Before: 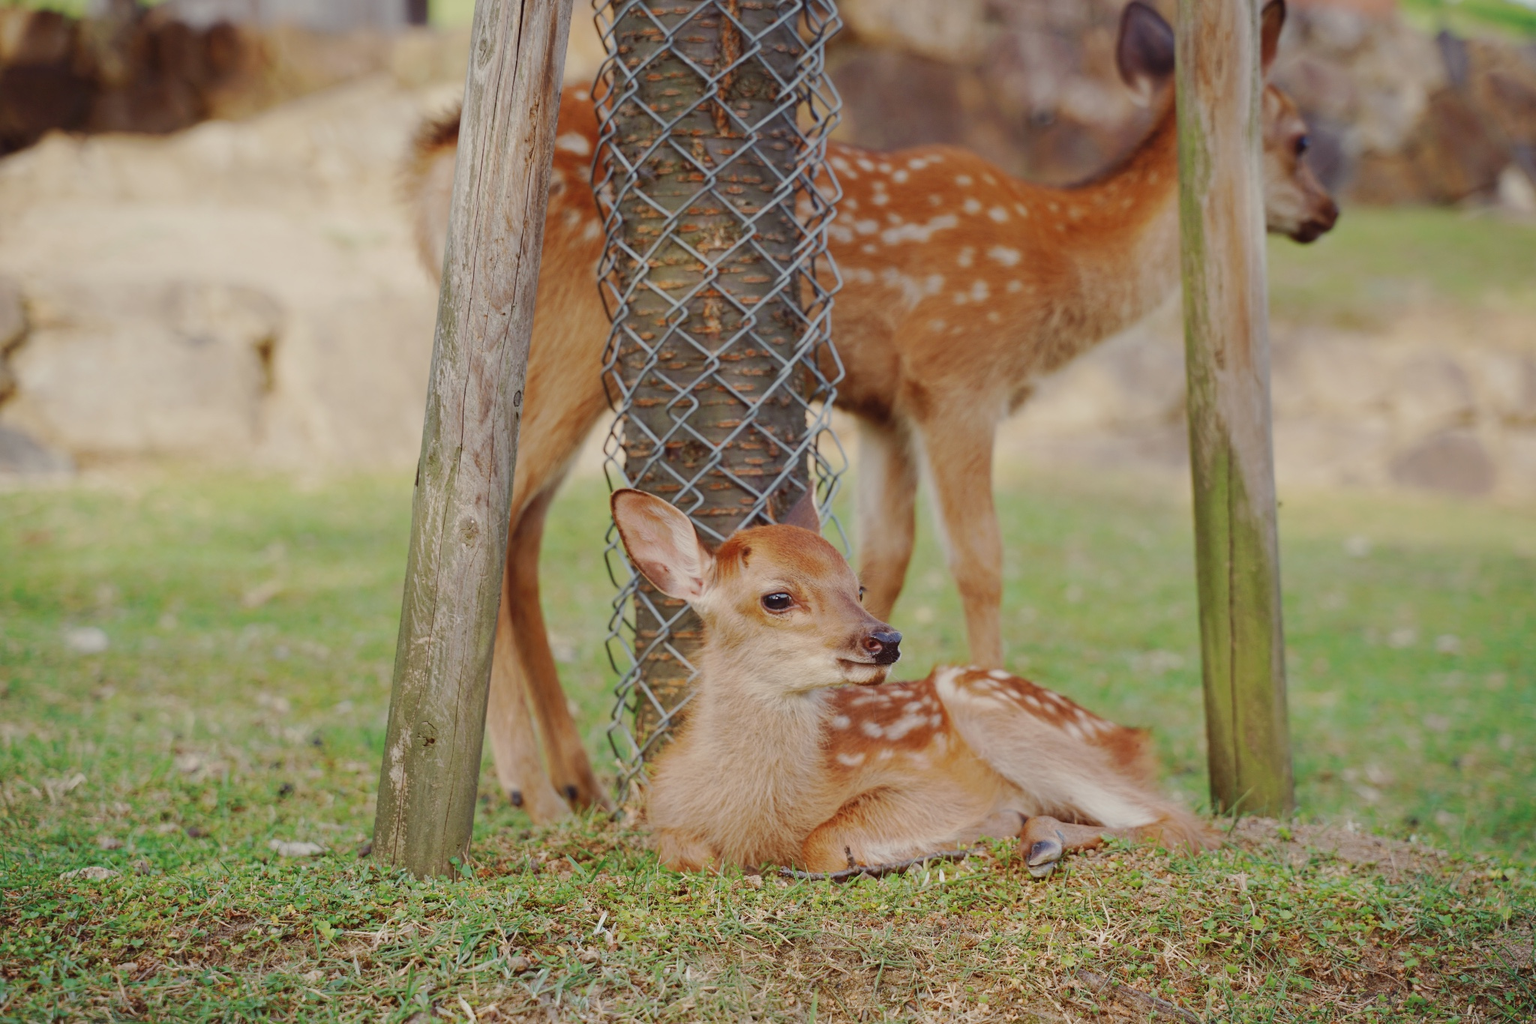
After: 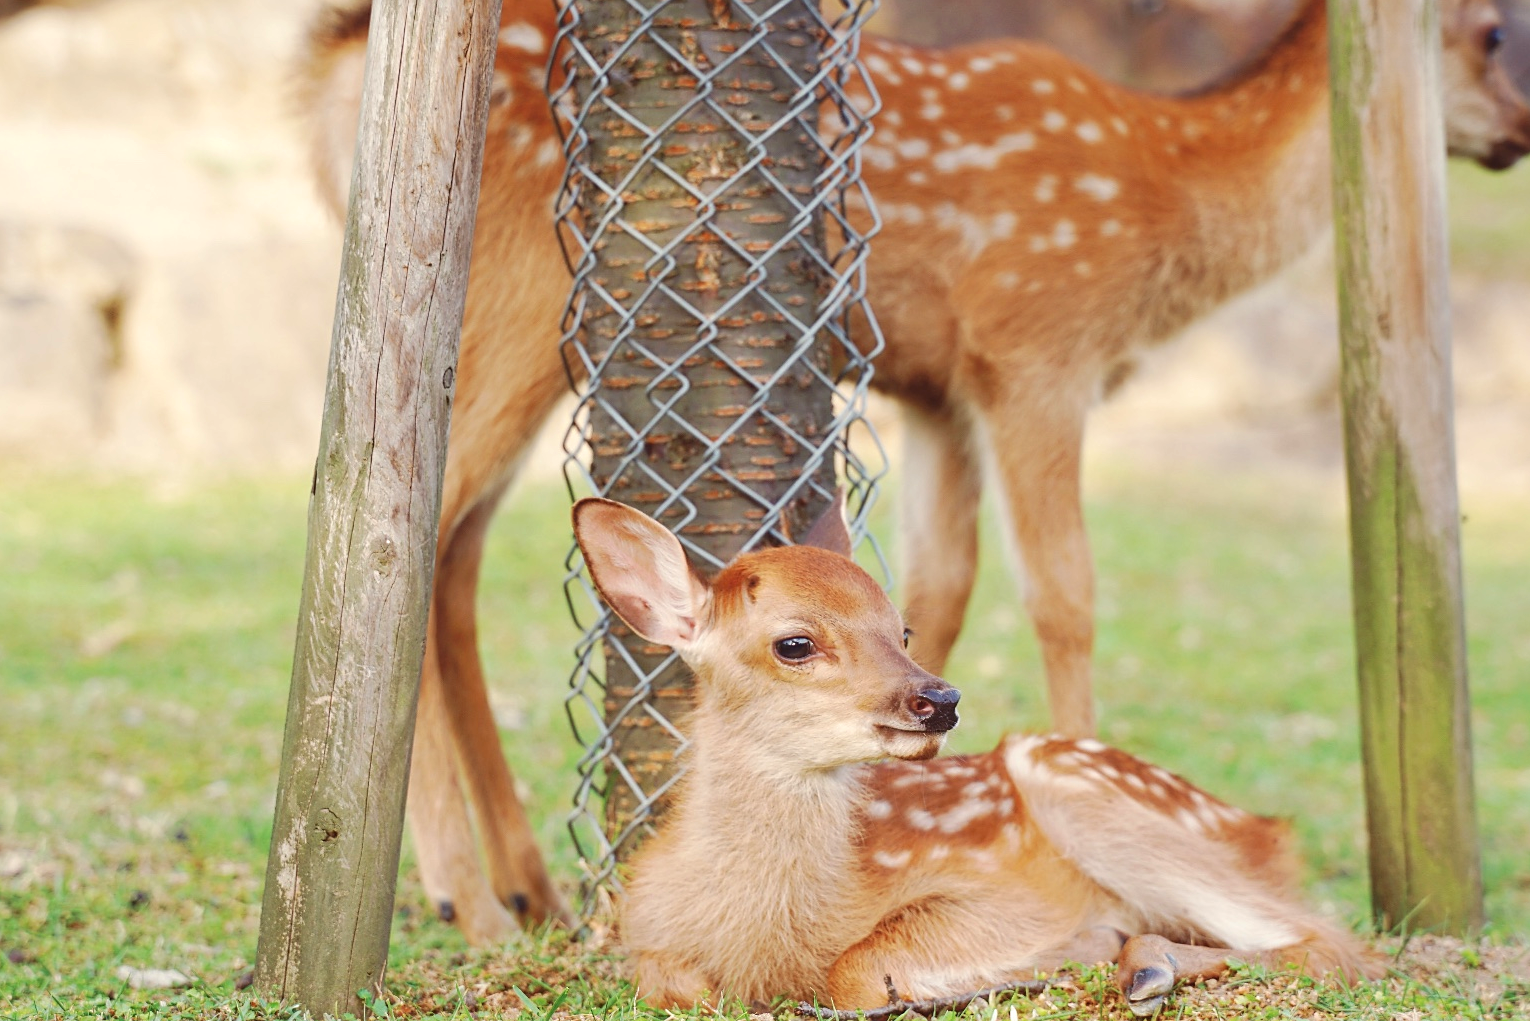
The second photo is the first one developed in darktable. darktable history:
exposure: black level correction 0, exposure 0.7 EV, compensate exposure bias true, compensate highlight preservation false
sharpen: radius 1.559, amount 0.373, threshold 1.271
crop and rotate: left 11.831%, top 11.346%, right 13.429%, bottom 13.899%
